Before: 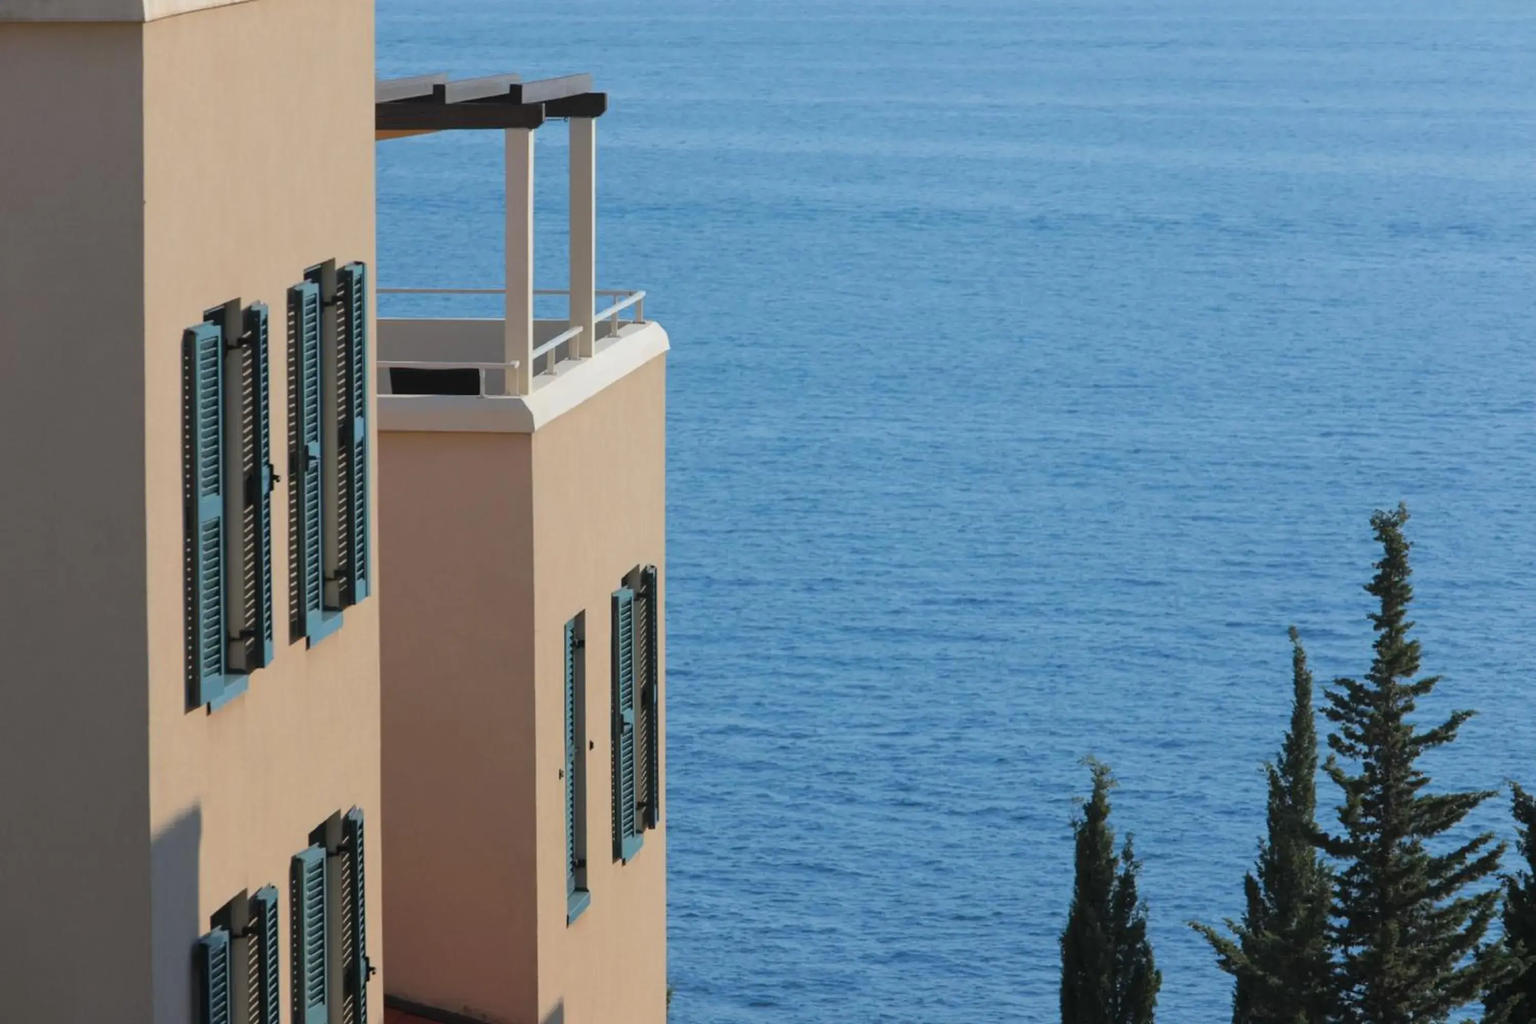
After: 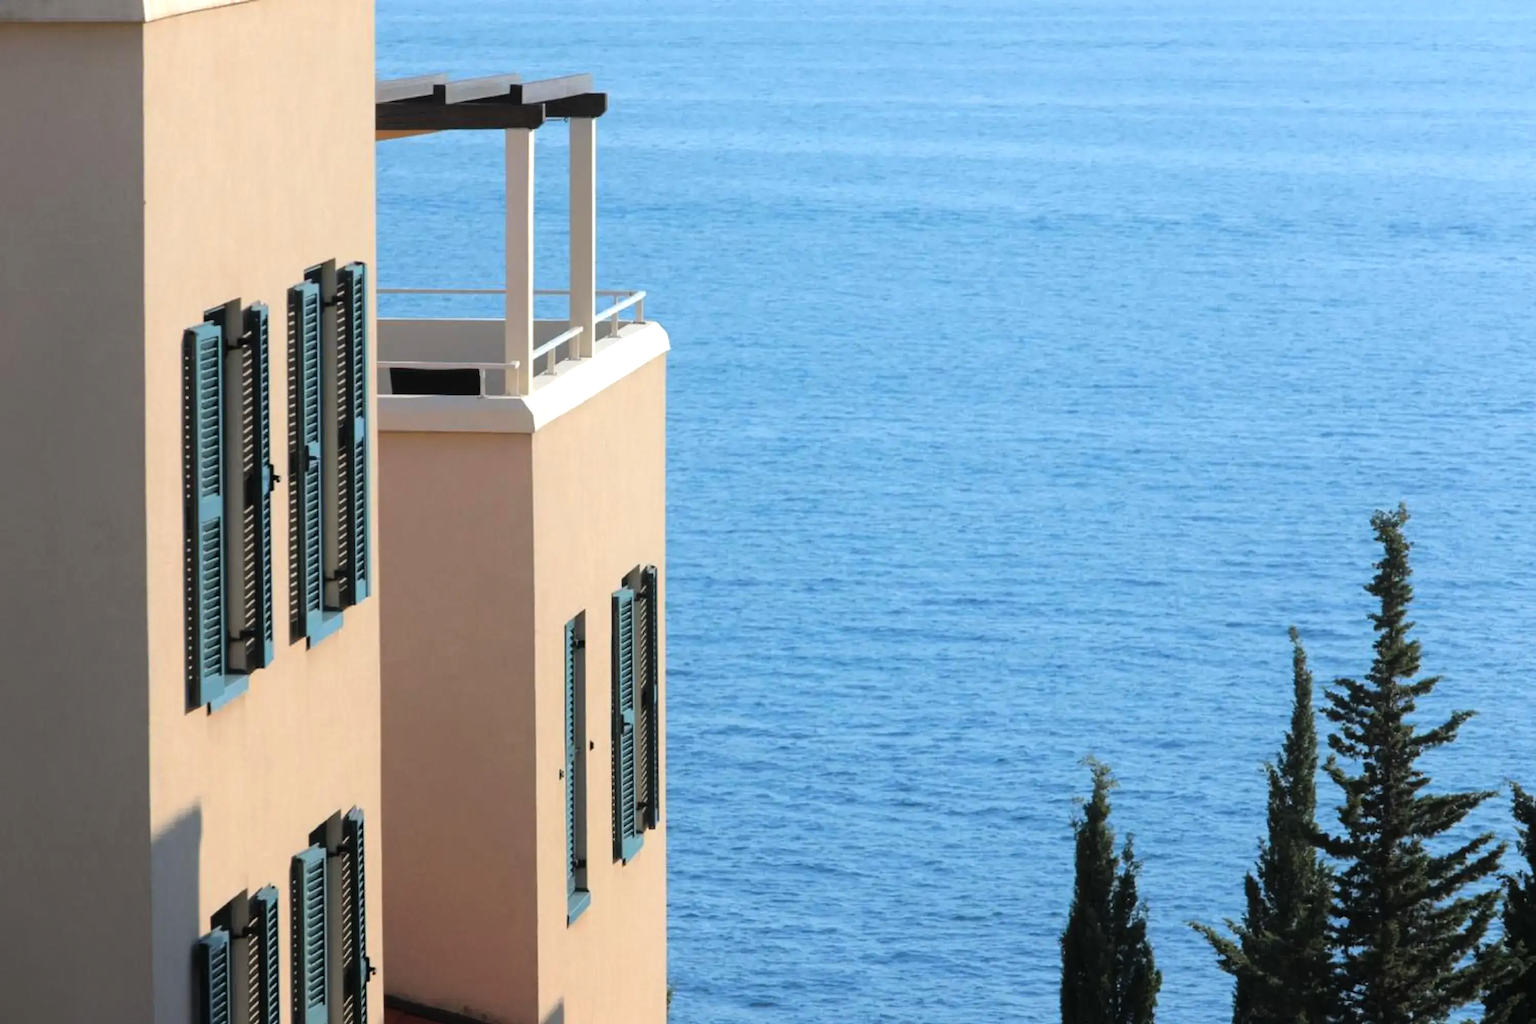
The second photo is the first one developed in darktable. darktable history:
tone equalizer: -8 EV -0.724 EV, -7 EV -0.7 EV, -6 EV -0.629 EV, -5 EV -0.401 EV, -3 EV 0.397 EV, -2 EV 0.6 EV, -1 EV 0.691 EV, +0 EV 0.749 EV, luminance estimator HSV value / RGB max
